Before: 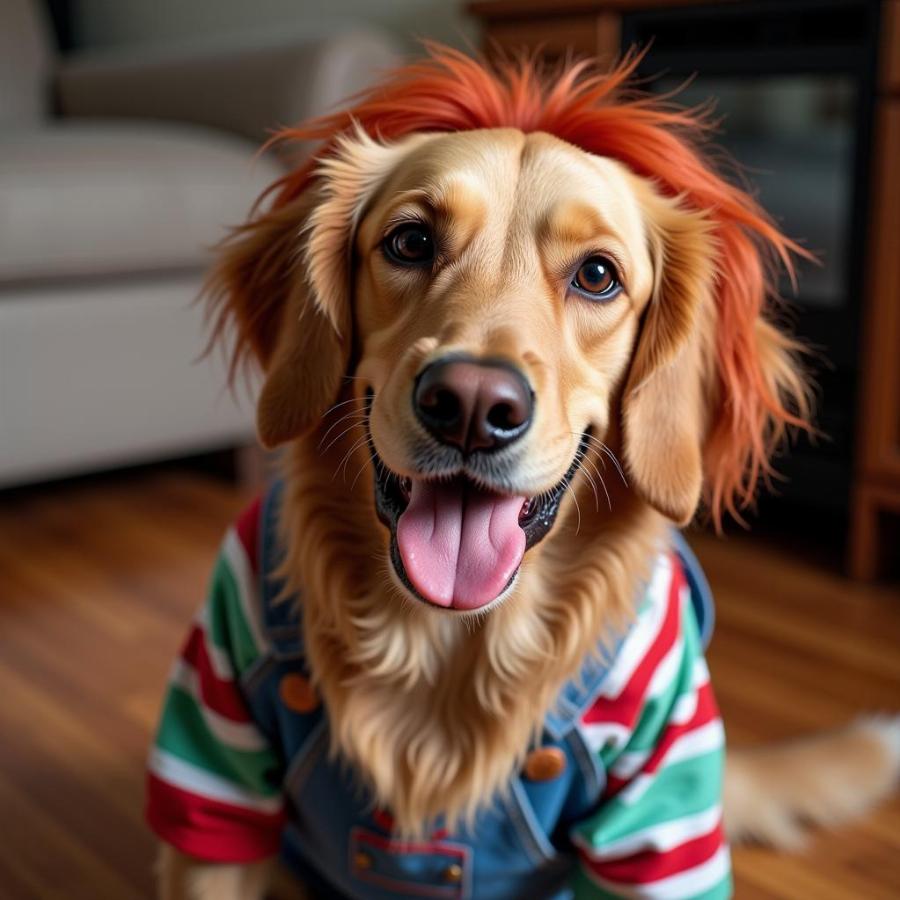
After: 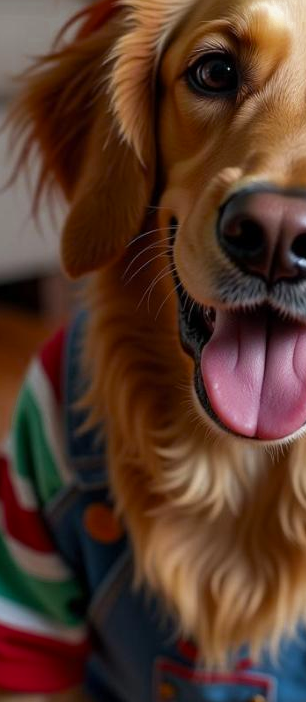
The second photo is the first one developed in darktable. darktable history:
color zones: curves: ch0 [(0.11, 0.396) (0.195, 0.36) (0.25, 0.5) (0.303, 0.412) (0.357, 0.544) (0.75, 0.5) (0.967, 0.328)]; ch1 [(0, 0.468) (0.112, 0.512) (0.202, 0.6) (0.25, 0.5) (0.307, 0.352) (0.357, 0.544) (0.75, 0.5) (0.963, 0.524)]
crop and rotate: left 21.873%, top 18.982%, right 44.056%, bottom 2.988%
